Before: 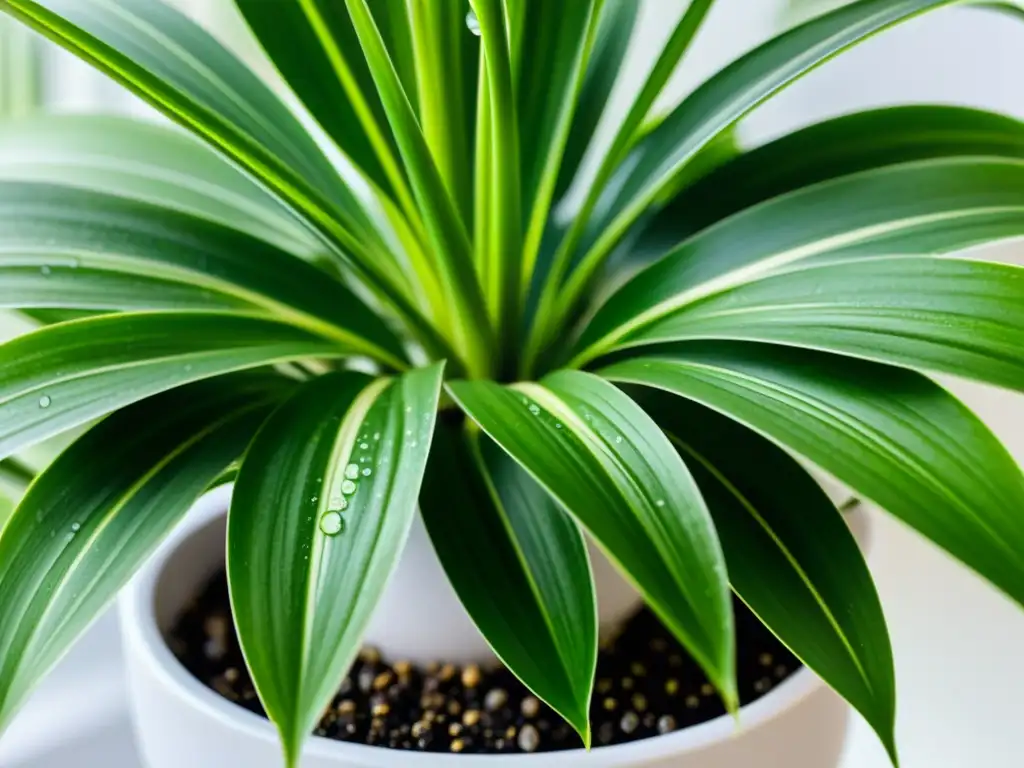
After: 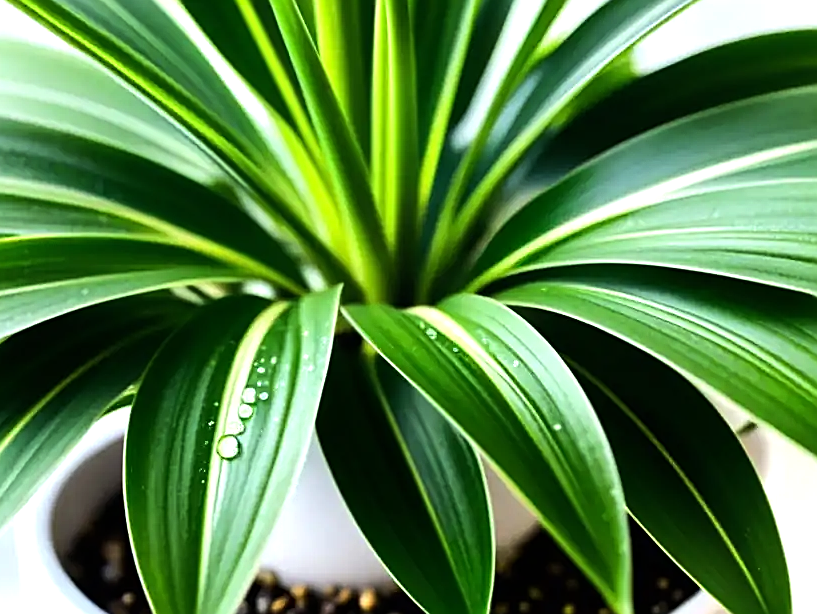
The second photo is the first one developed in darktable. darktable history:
tone equalizer: -8 EV -0.716 EV, -7 EV -0.681 EV, -6 EV -0.583 EV, -5 EV -0.412 EV, -3 EV 0.401 EV, -2 EV 0.6 EV, -1 EV 0.681 EV, +0 EV 0.766 EV, edges refinement/feathering 500, mask exposure compensation -1.57 EV, preserve details no
crop and rotate: left 10.096%, top 9.938%, right 10.047%, bottom 10.037%
sharpen: on, module defaults
